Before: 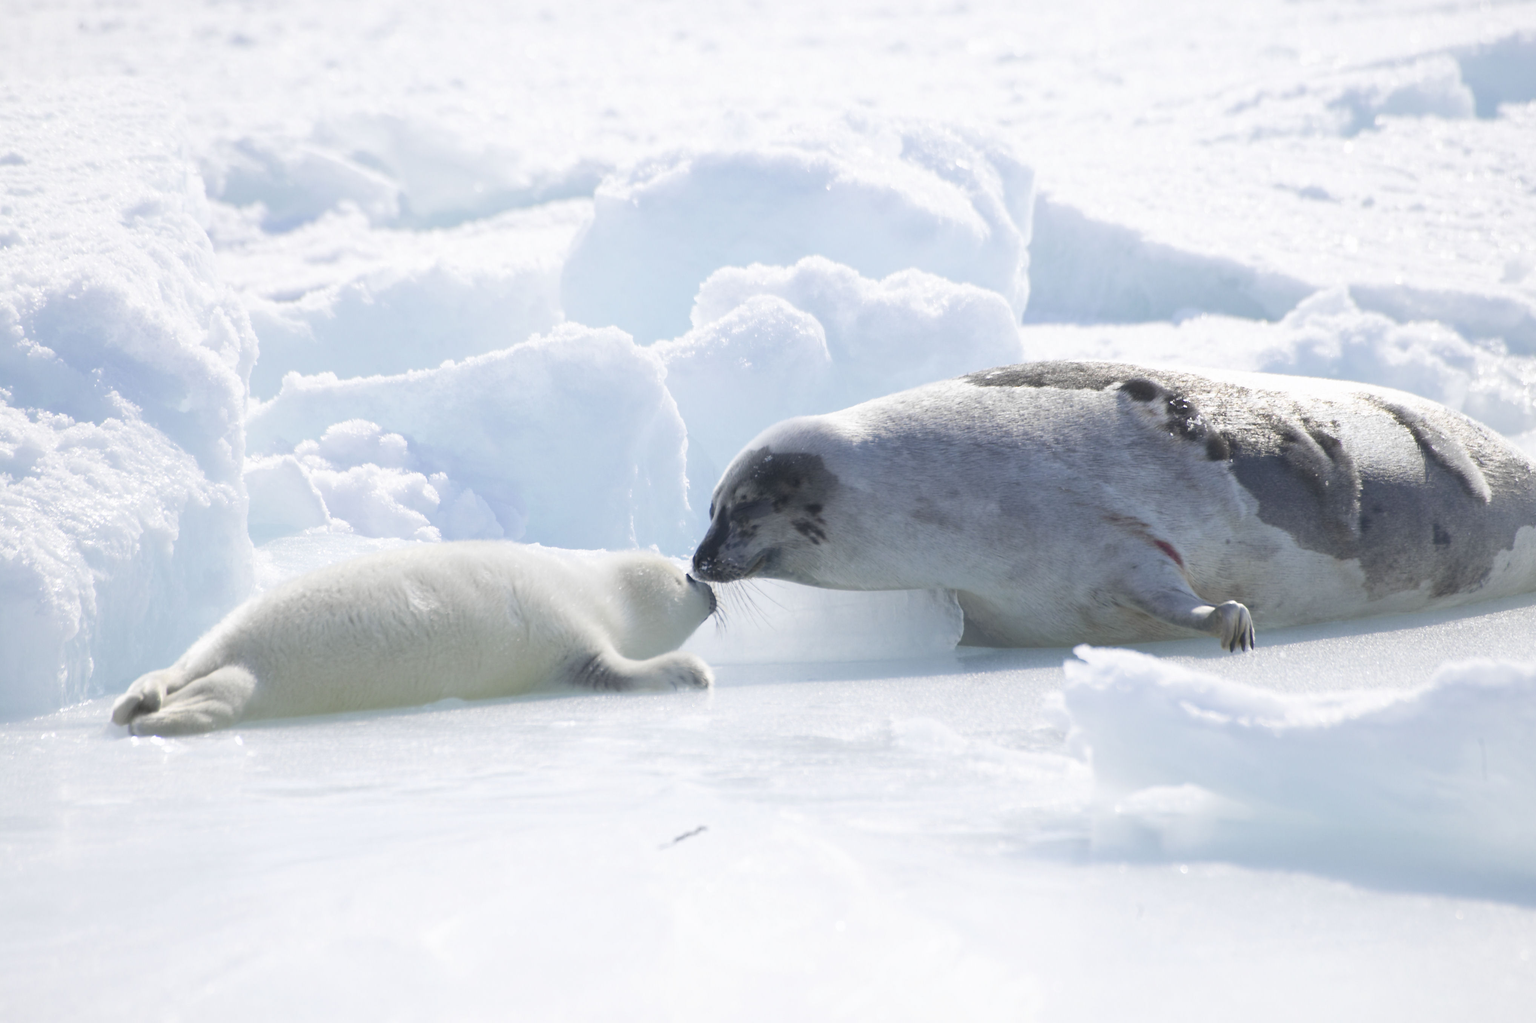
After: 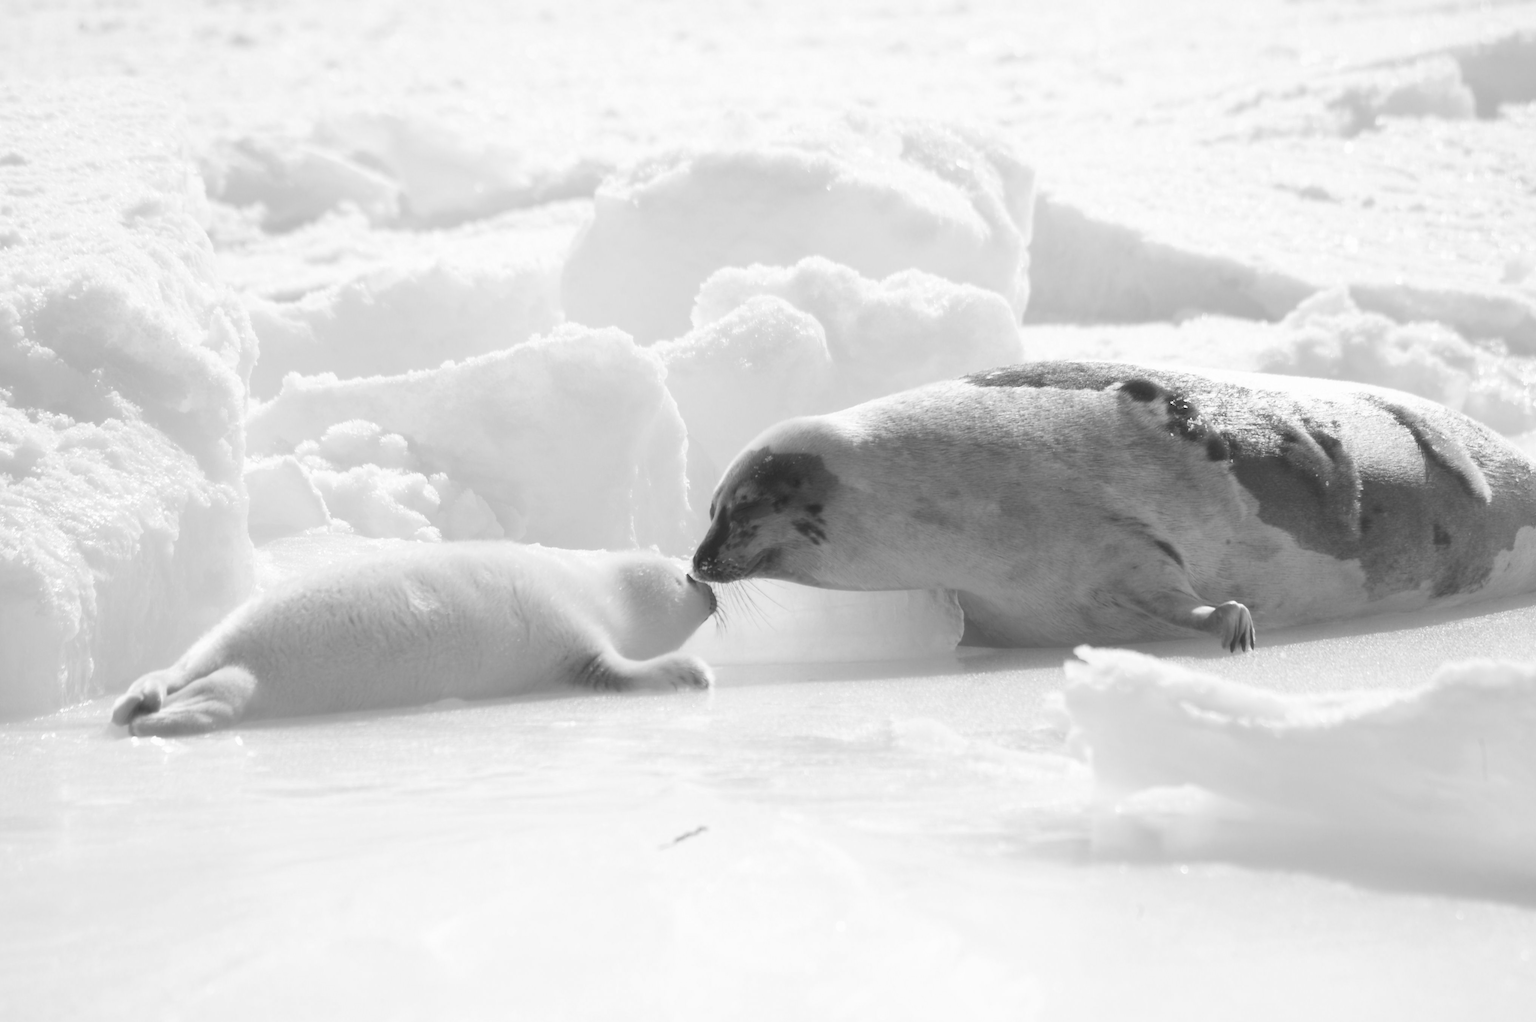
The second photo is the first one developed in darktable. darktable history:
soften: size 10%, saturation 50%, brightness 0.2 EV, mix 10%
monochrome: on, module defaults
